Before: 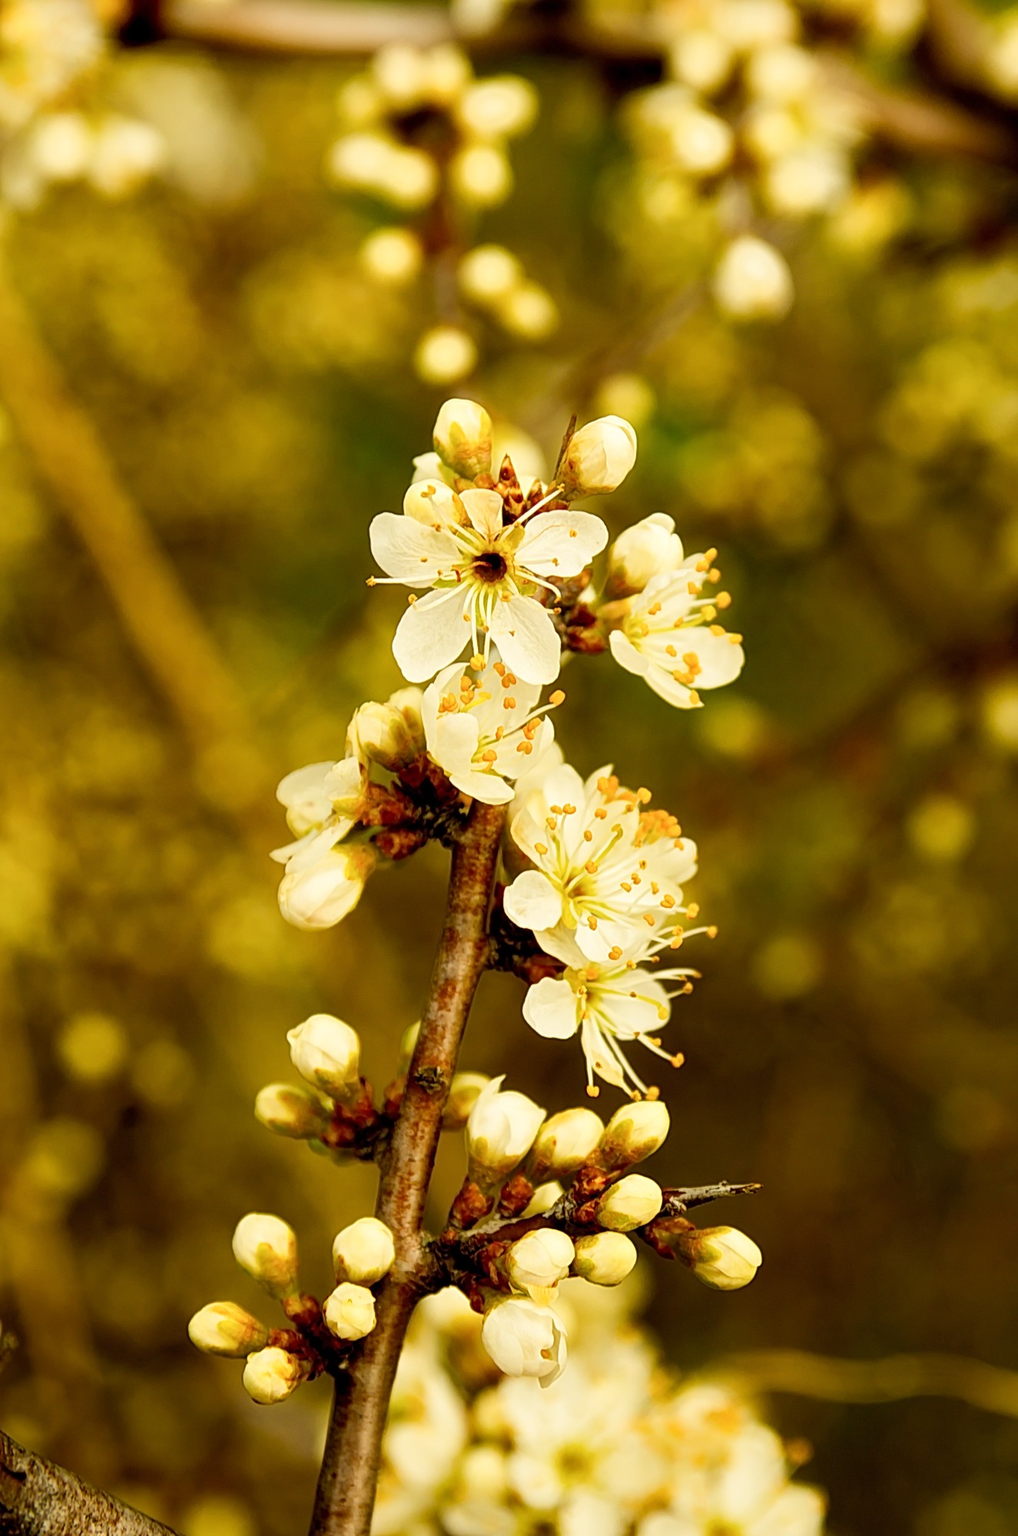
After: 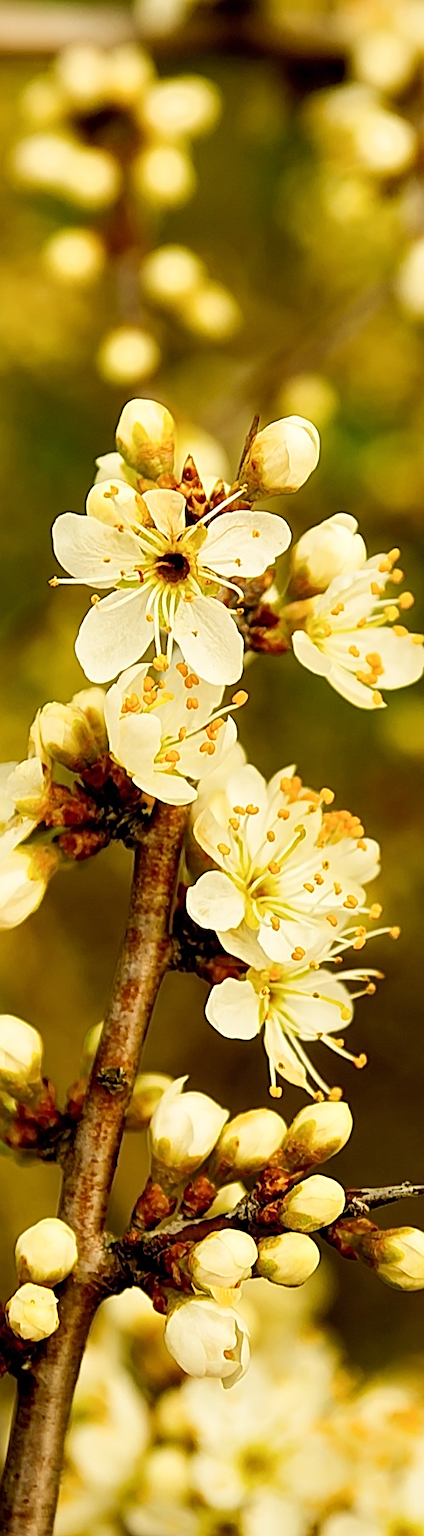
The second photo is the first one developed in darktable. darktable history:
crop: left 31.229%, right 27.105%
sharpen: on, module defaults
levels: levels [0, 0.499, 1]
